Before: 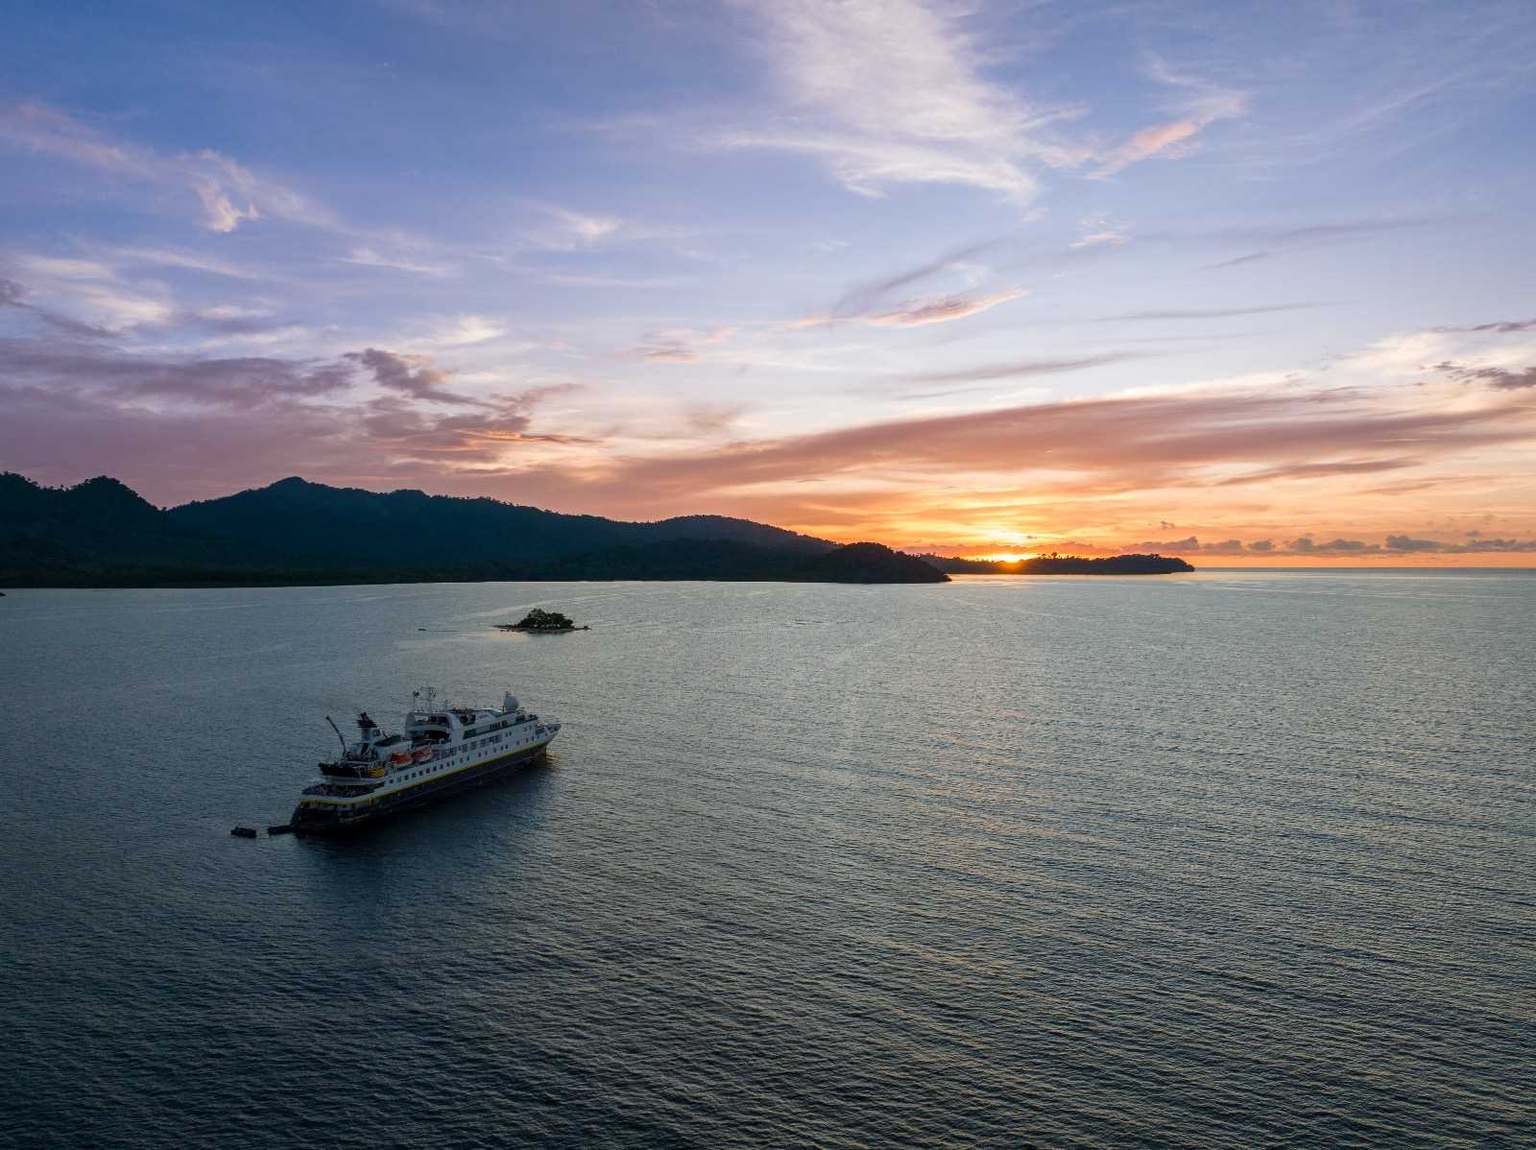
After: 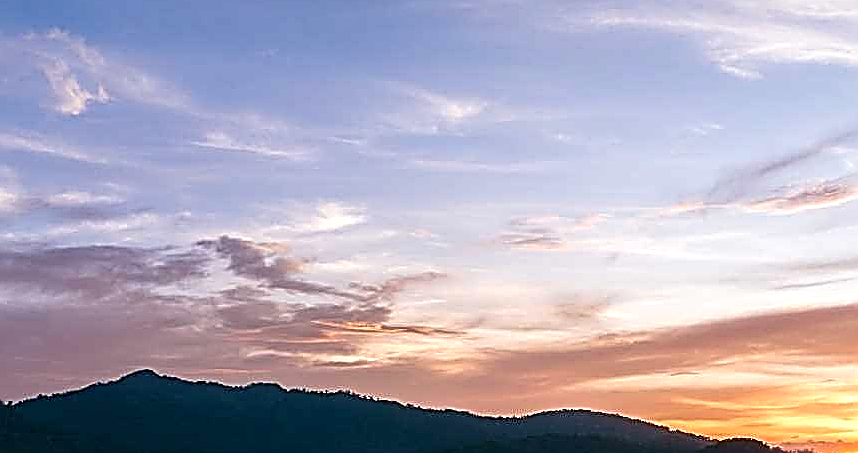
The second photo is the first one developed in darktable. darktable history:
exposure: exposure 0.236 EV, compensate highlight preservation false
local contrast: highlights 100%, shadows 100%, detail 120%, midtone range 0.2
sharpen: amount 2
crop: left 10.121%, top 10.631%, right 36.218%, bottom 51.526%
